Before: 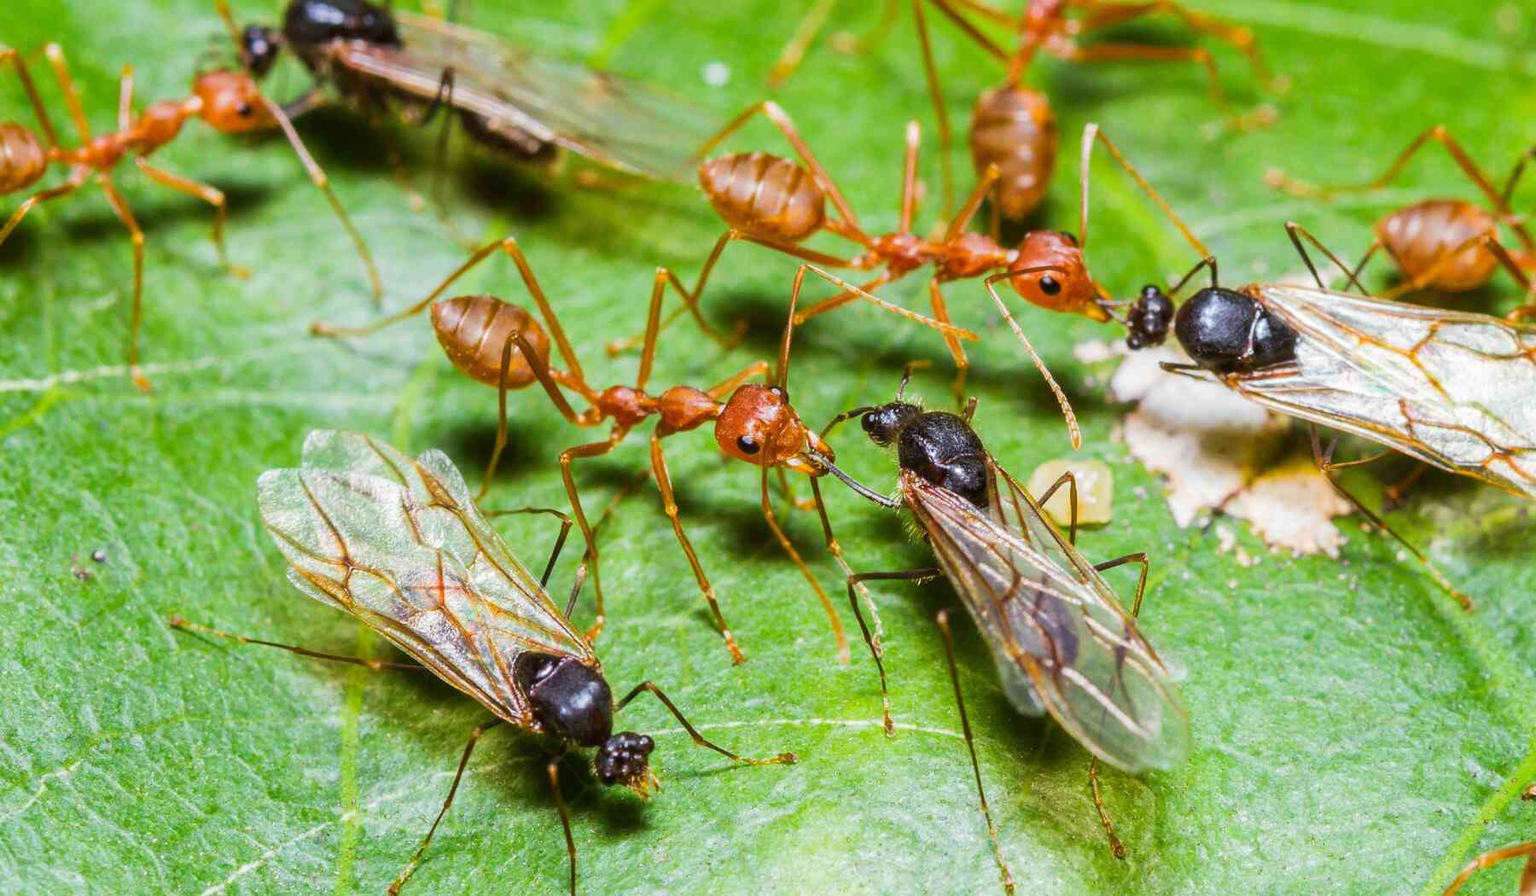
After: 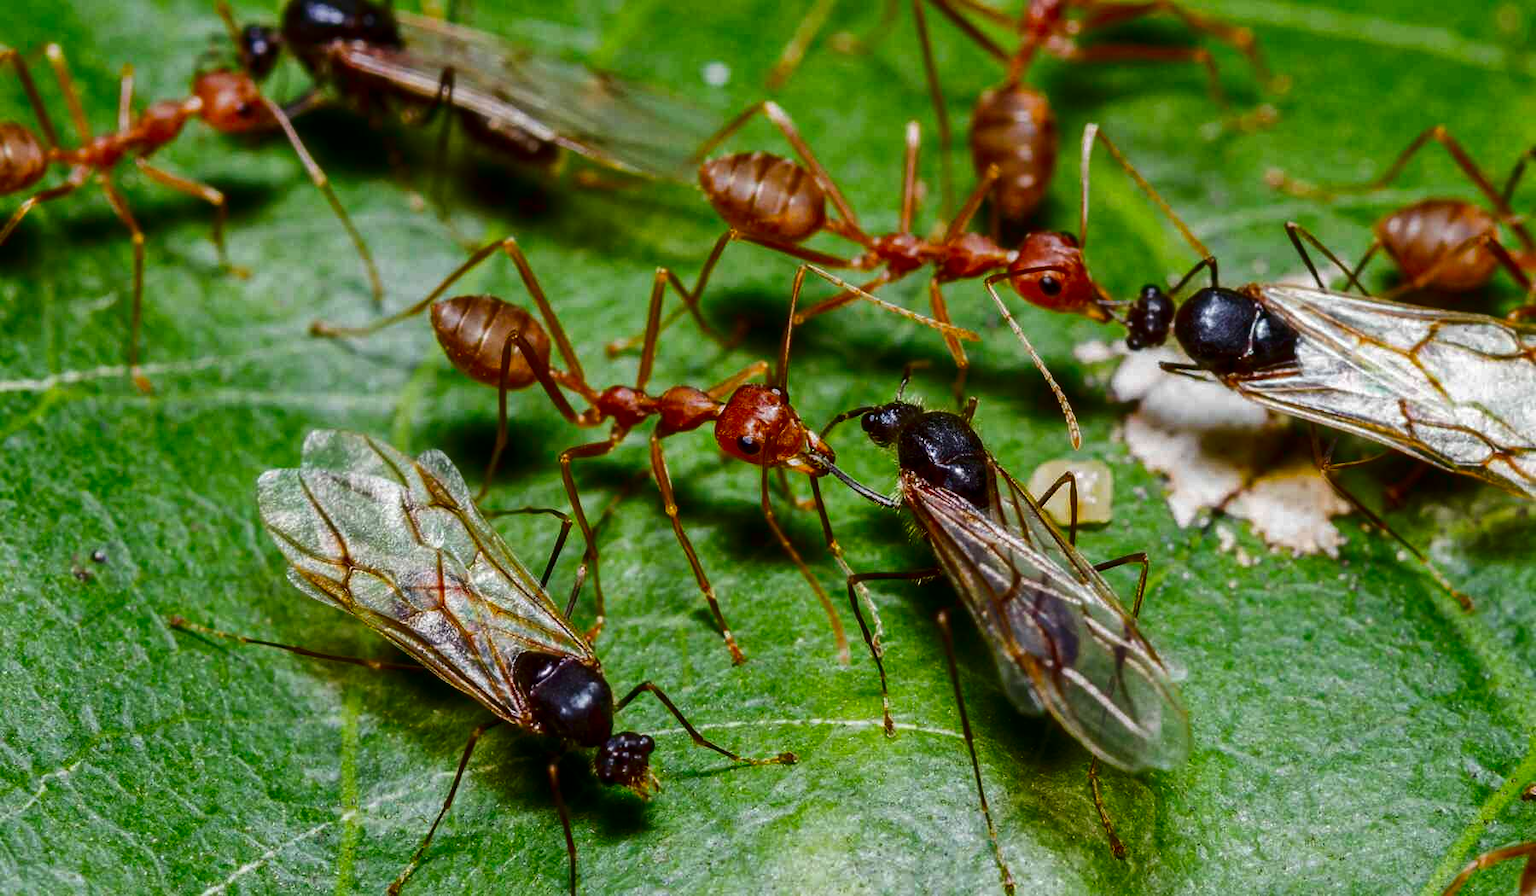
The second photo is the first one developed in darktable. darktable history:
contrast brightness saturation: brightness -0.52
shadows and highlights: low approximation 0.01, soften with gaussian
